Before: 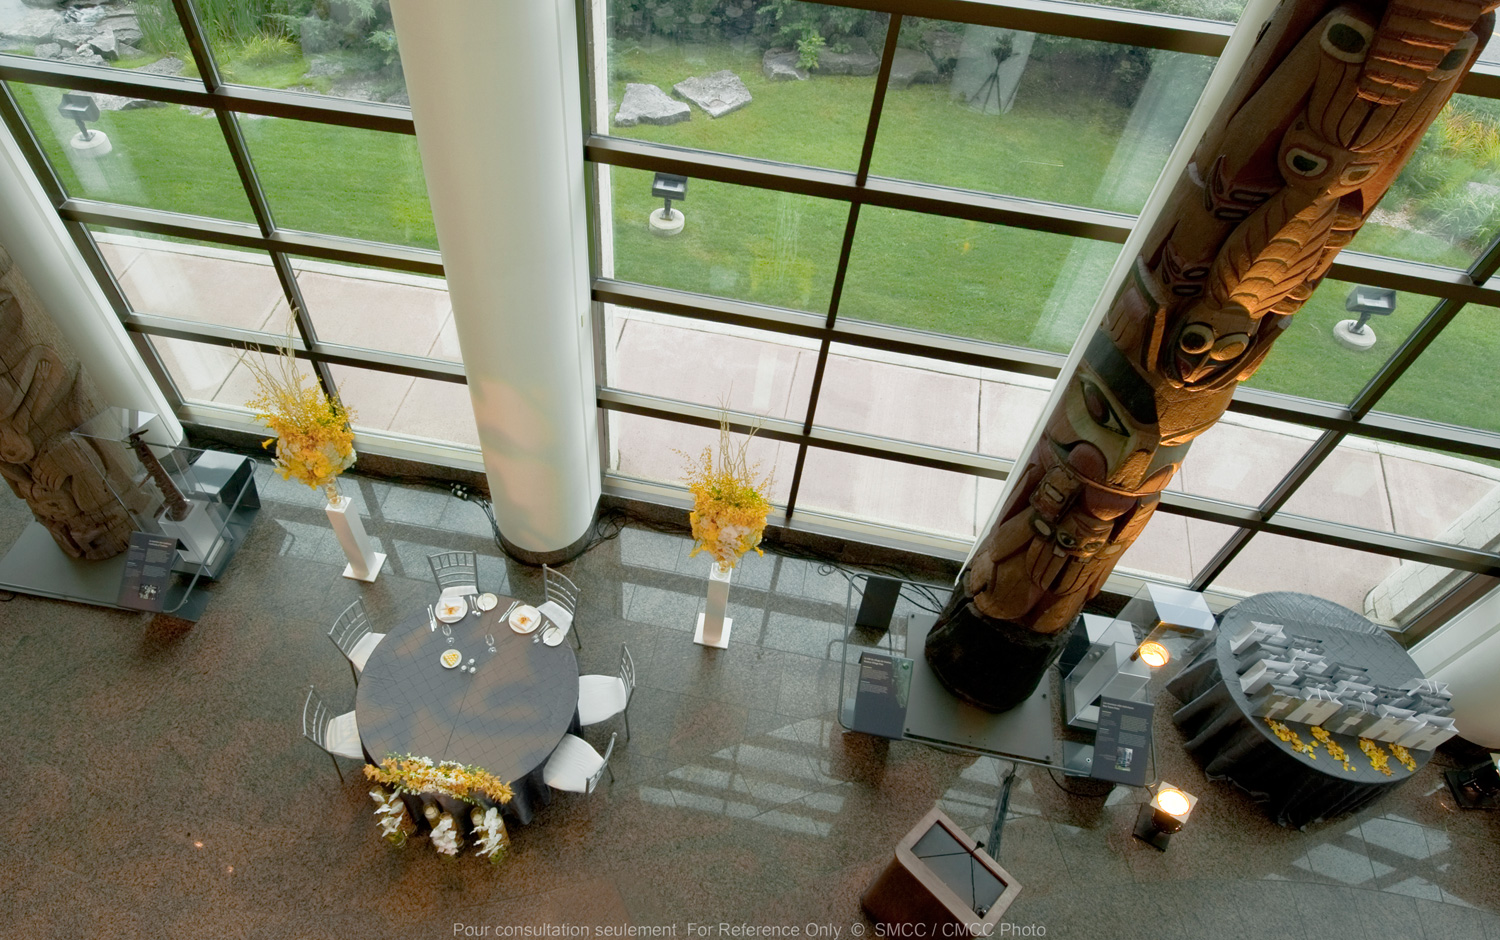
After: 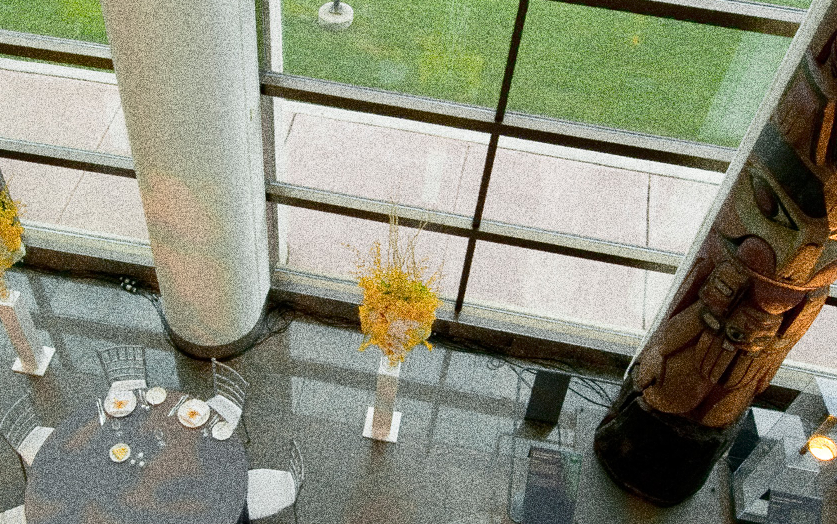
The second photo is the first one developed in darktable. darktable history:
crop and rotate: left 22.13%, top 22.054%, right 22.026%, bottom 22.102%
grain: coarseness 30.02 ISO, strength 100%
